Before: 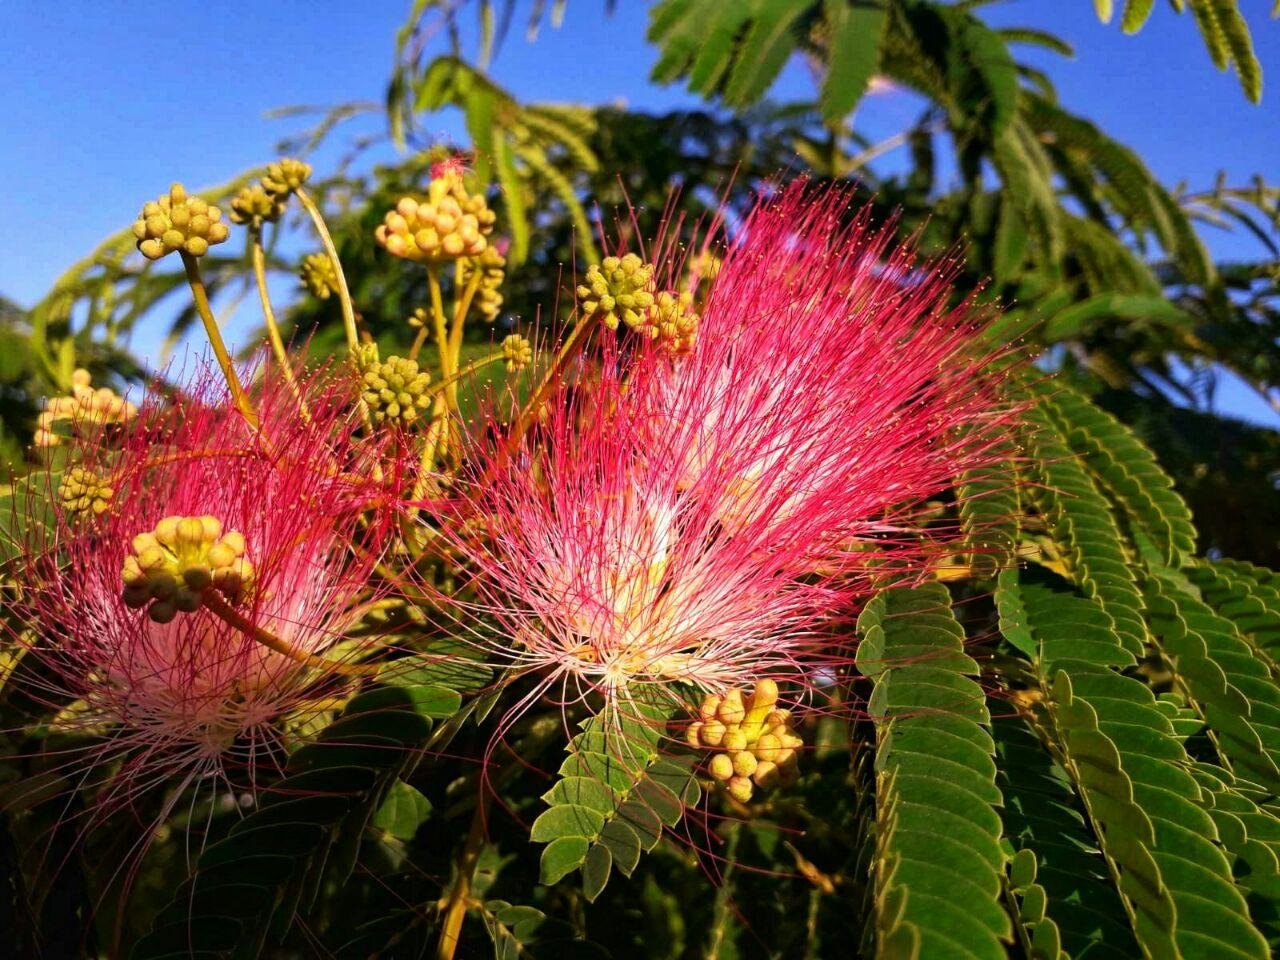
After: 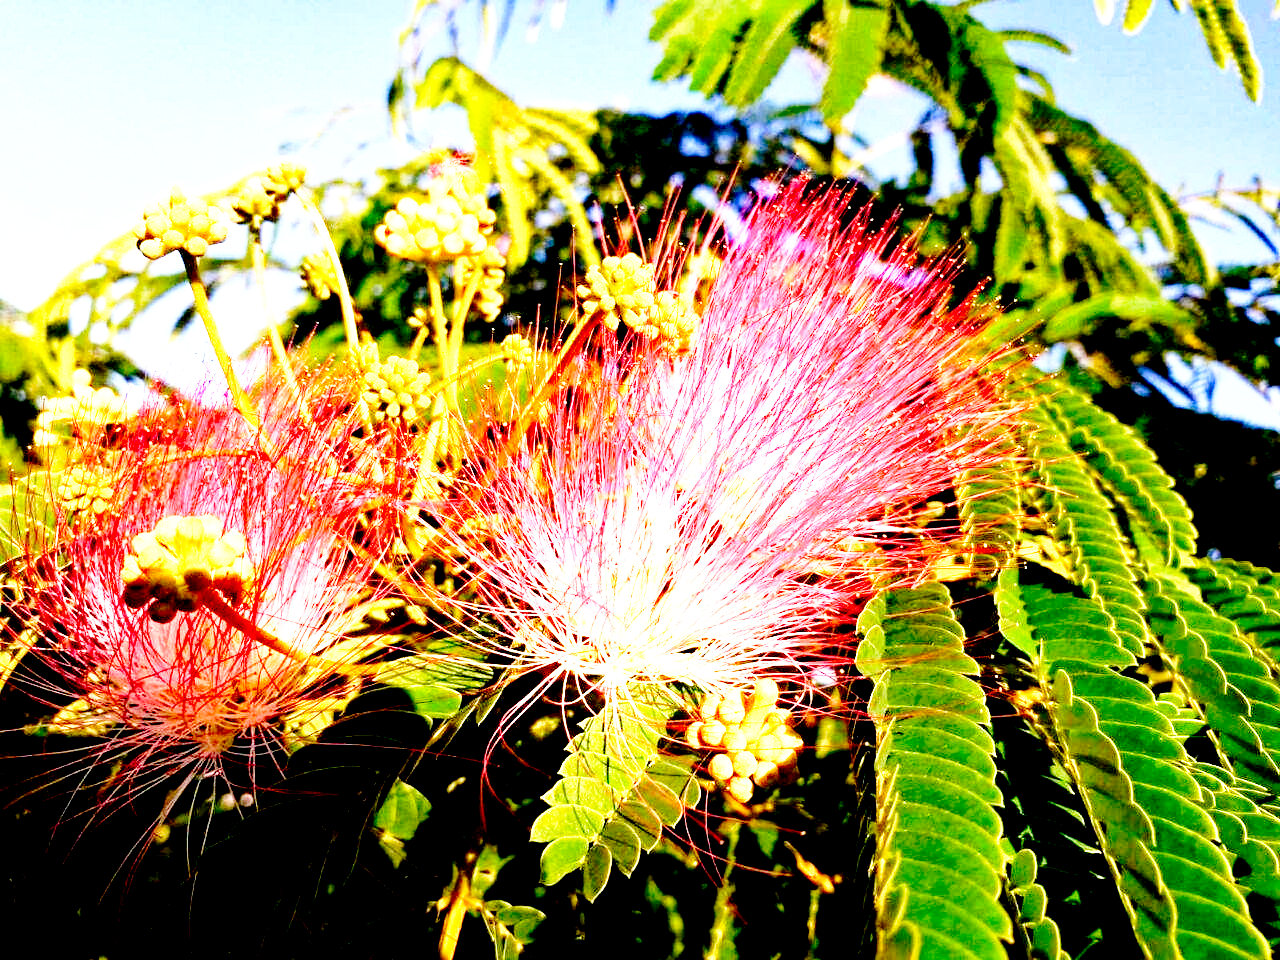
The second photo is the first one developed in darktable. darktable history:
exposure: black level correction 0.016, exposure 1.781 EV, compensate highlight preservation false
base curve: curves: ch0 [(0, 0) (0.036, 0.037) (0.121, 0.228) (0.46, 0.76) (0.859, 0.983) (1, 1)], preserve colors none
